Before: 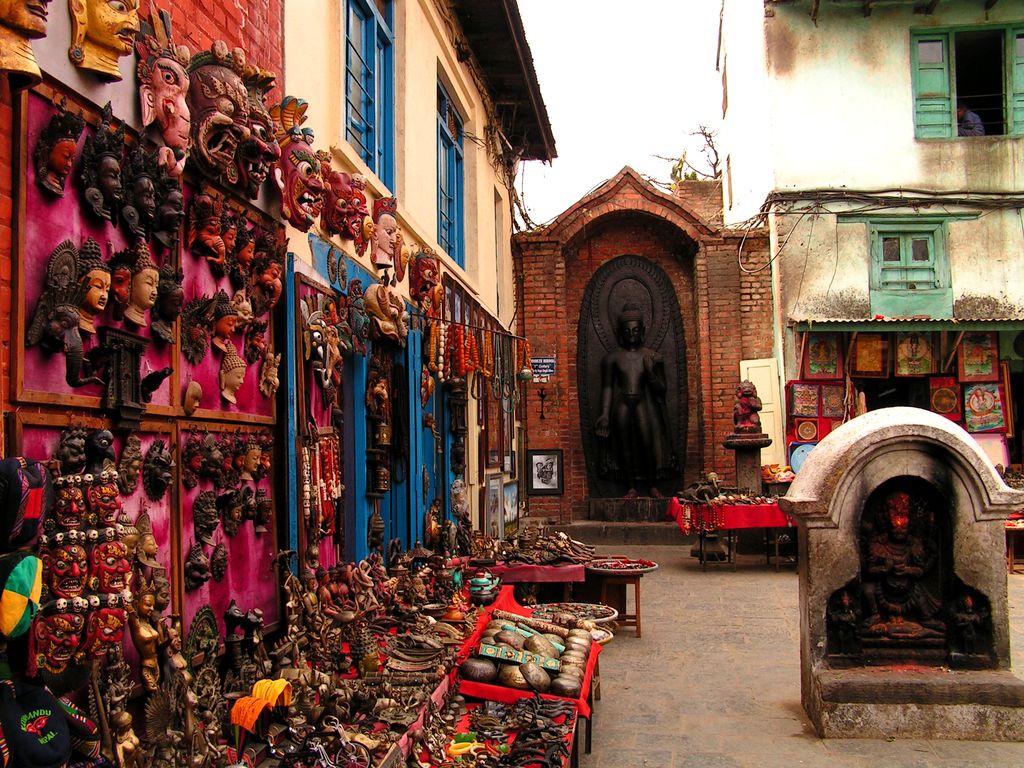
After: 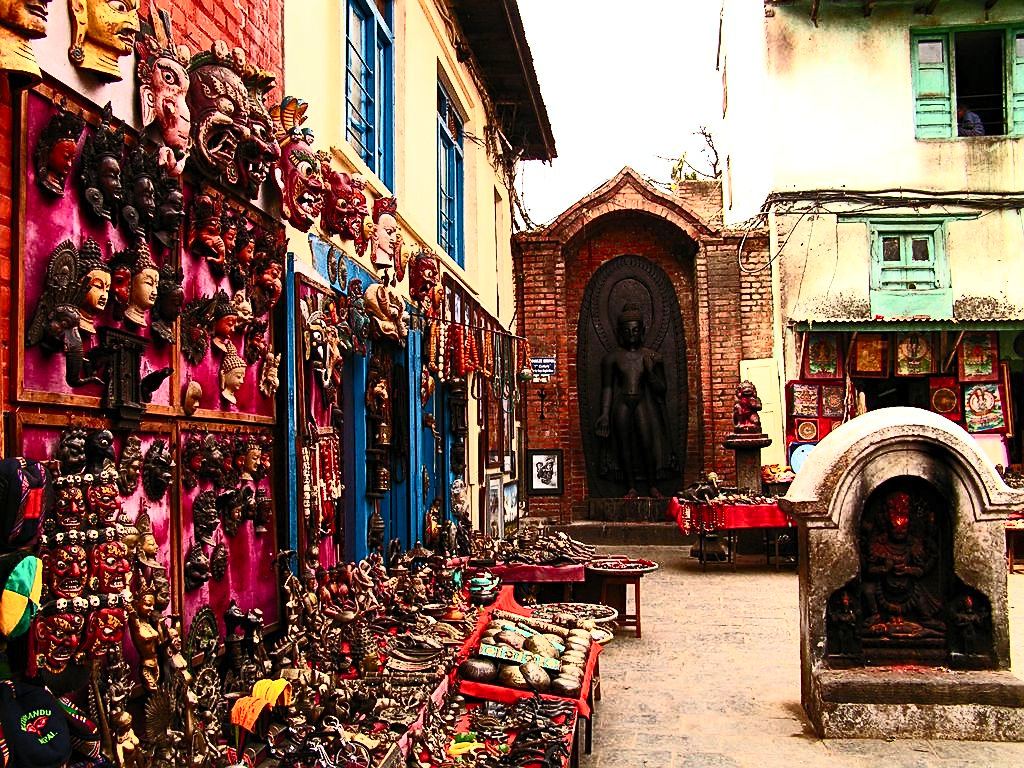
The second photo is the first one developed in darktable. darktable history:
sharpen: on, module defaults
haze removal: compatibility mode true, adaptive false
contrast brightness saturation: contrast 0.618, brightness 0.338, saturation 0.148
